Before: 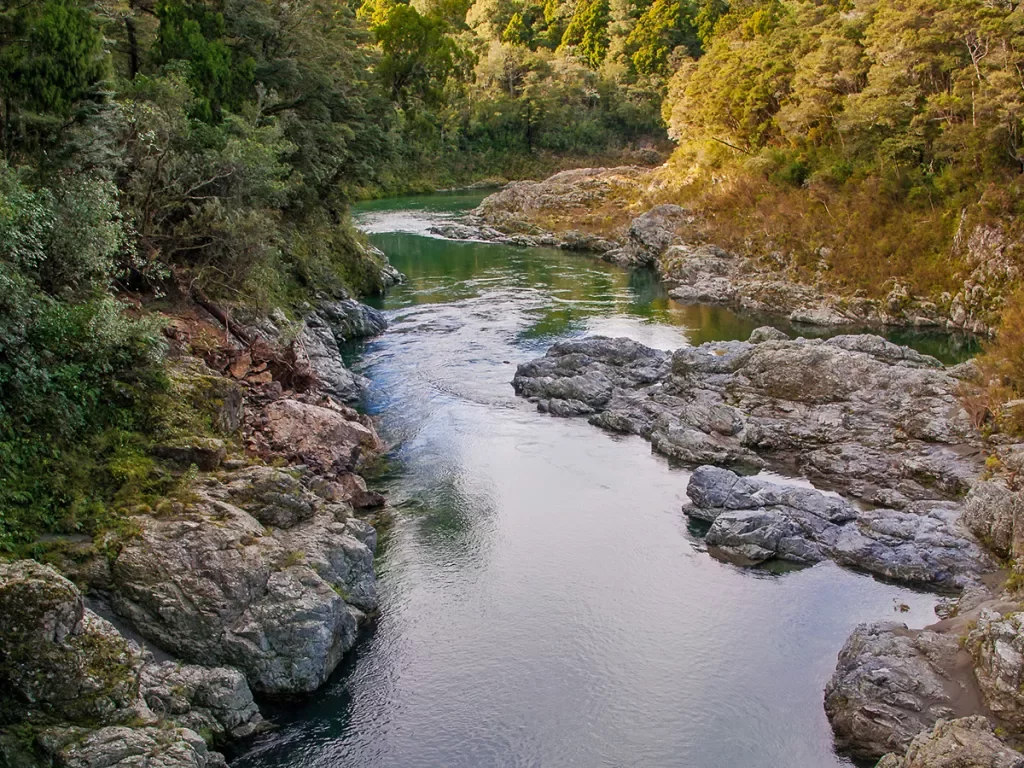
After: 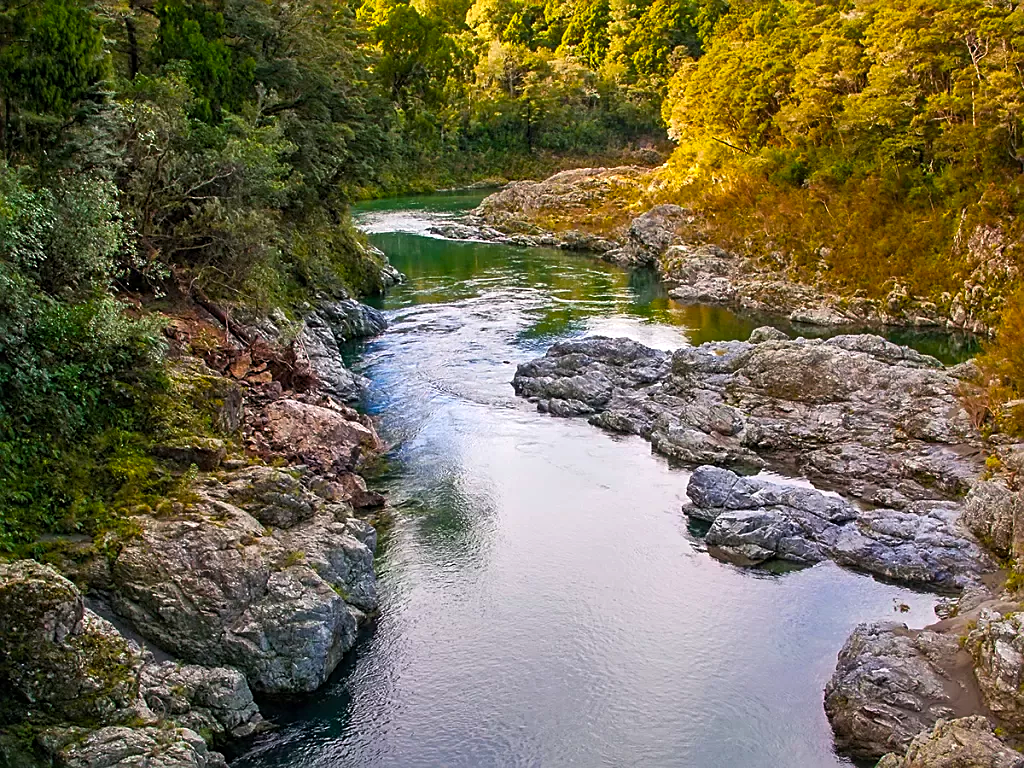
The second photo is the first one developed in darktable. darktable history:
sharpen: on, module defaults
tone equalizer: on, module defaults
color balance rgb: perceptual saturation grading › global saturation 30.443%, perceptual brilliance grading › highlights 10.326%, perceptual brilliance grading › shadows -4.718%, global vibrance 20%
